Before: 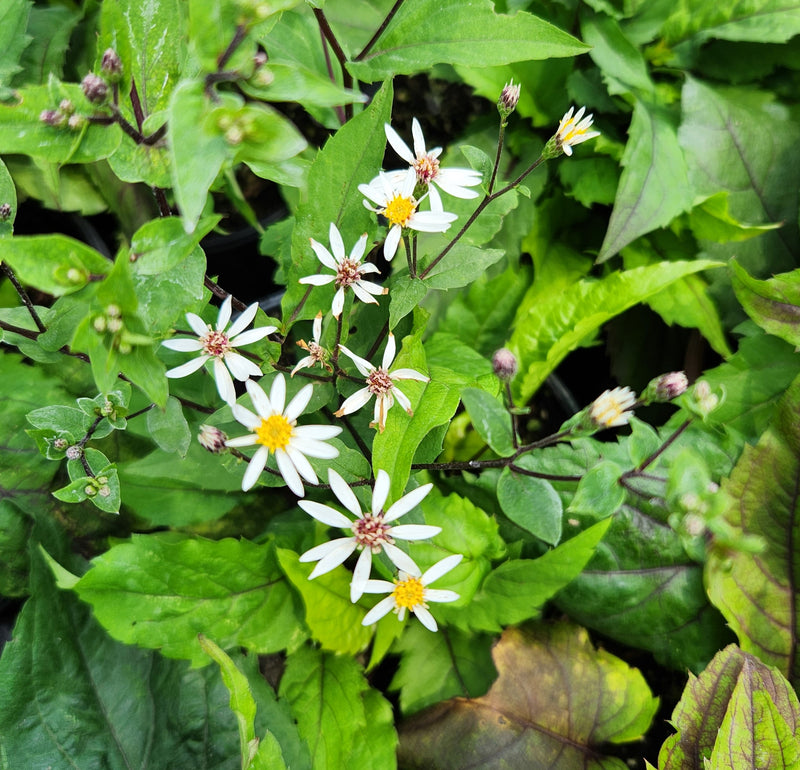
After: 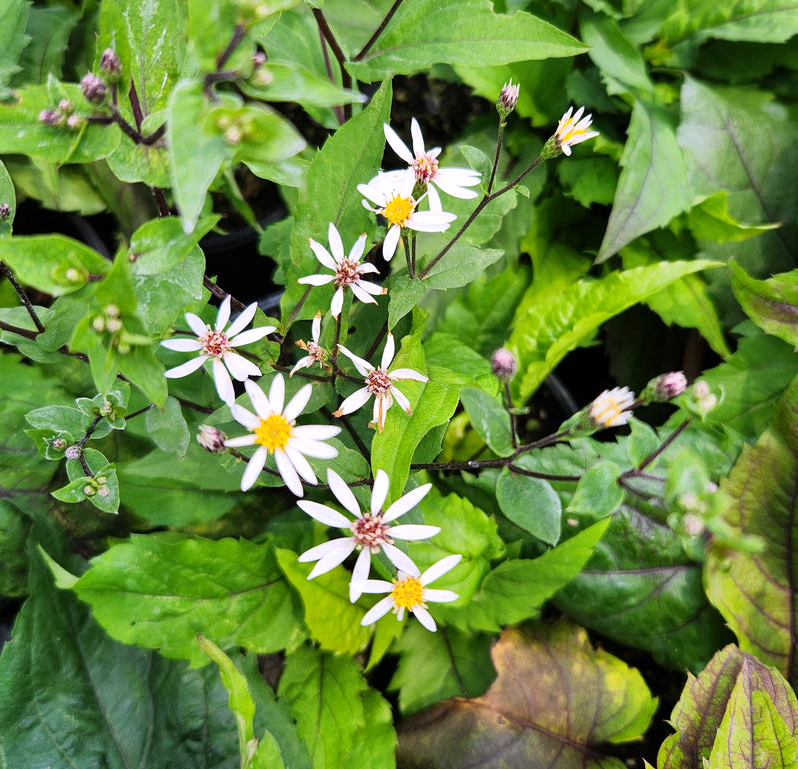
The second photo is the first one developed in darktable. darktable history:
white balance: red 1.066, blue 1.119
crop and rotate: left 0.126%
